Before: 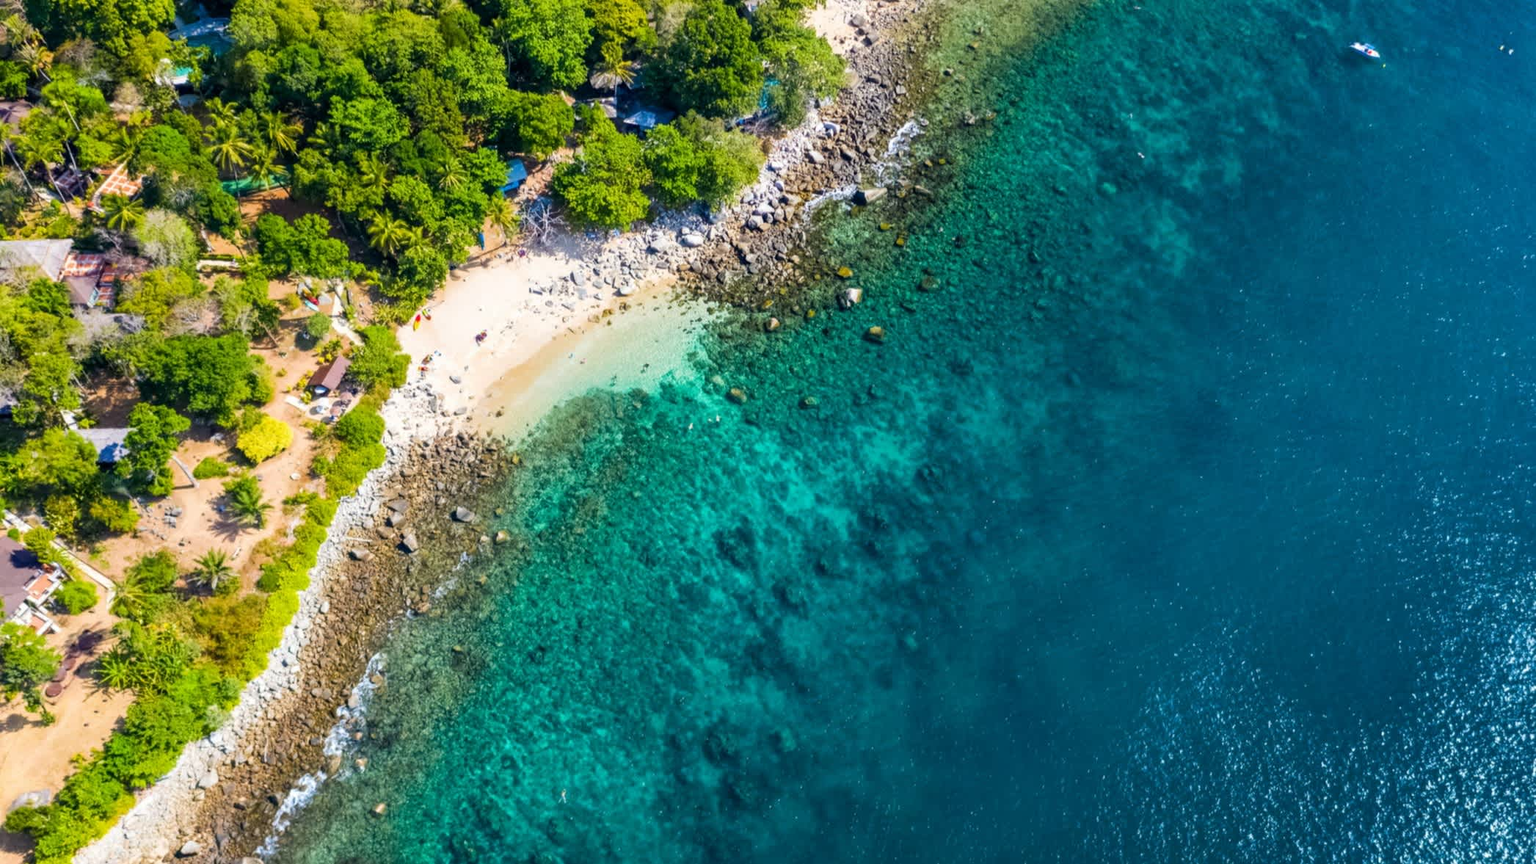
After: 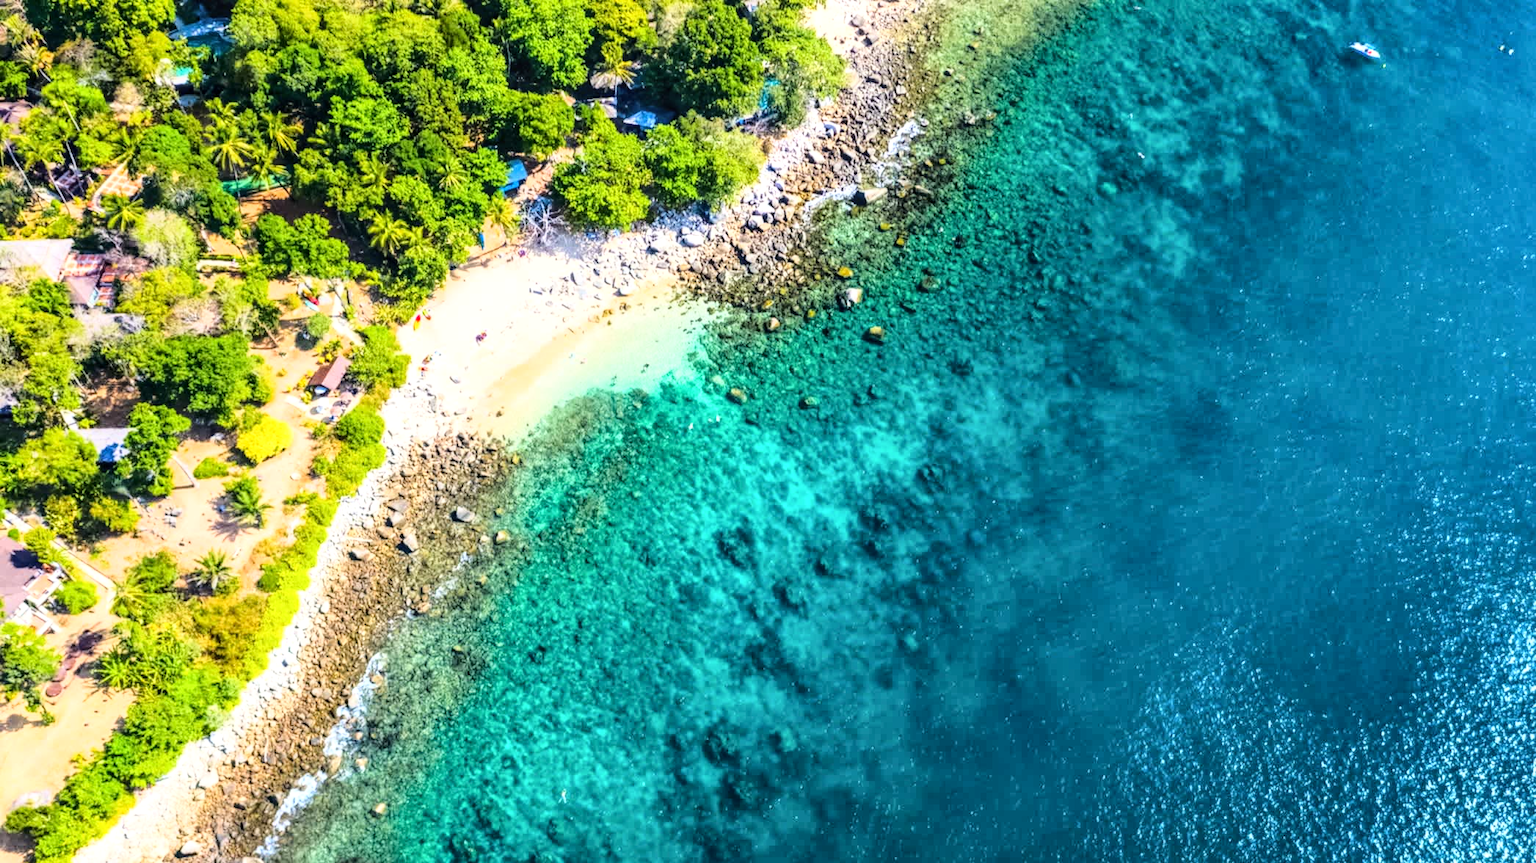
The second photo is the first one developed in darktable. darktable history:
base curve: curves: ch0 [(0, 0) (0.032, 0.037) (0.105, 0.228) (0.435, 0.76) (0.856, 0.983) (1, 1)]
local contrast: on, module defaults
